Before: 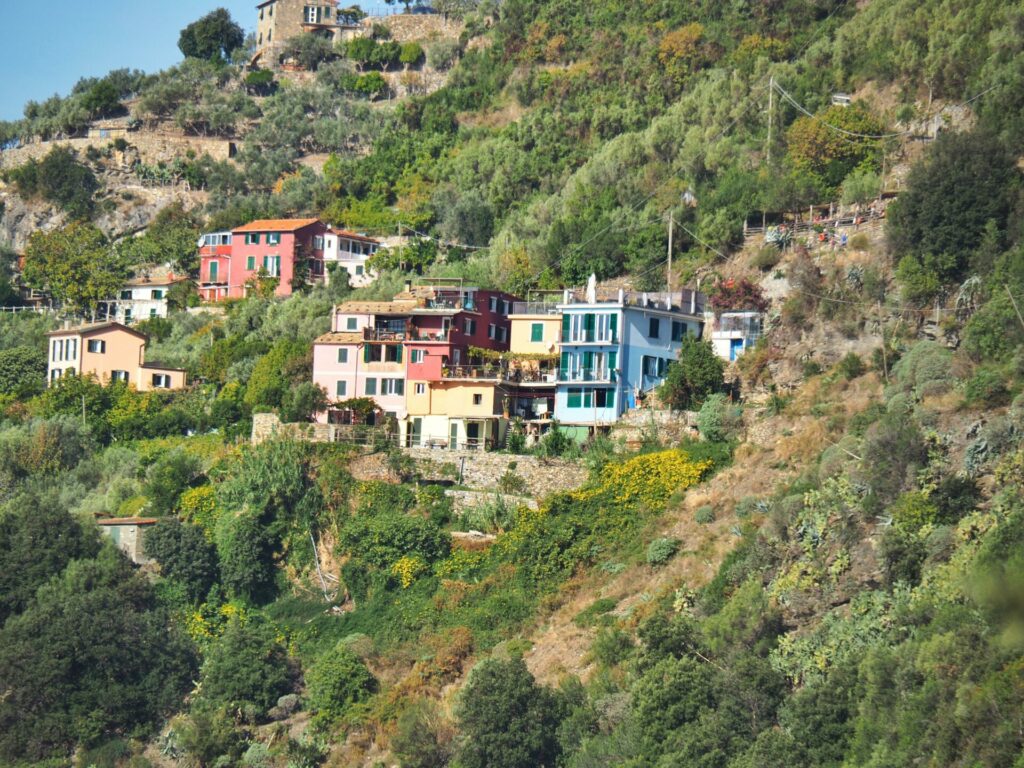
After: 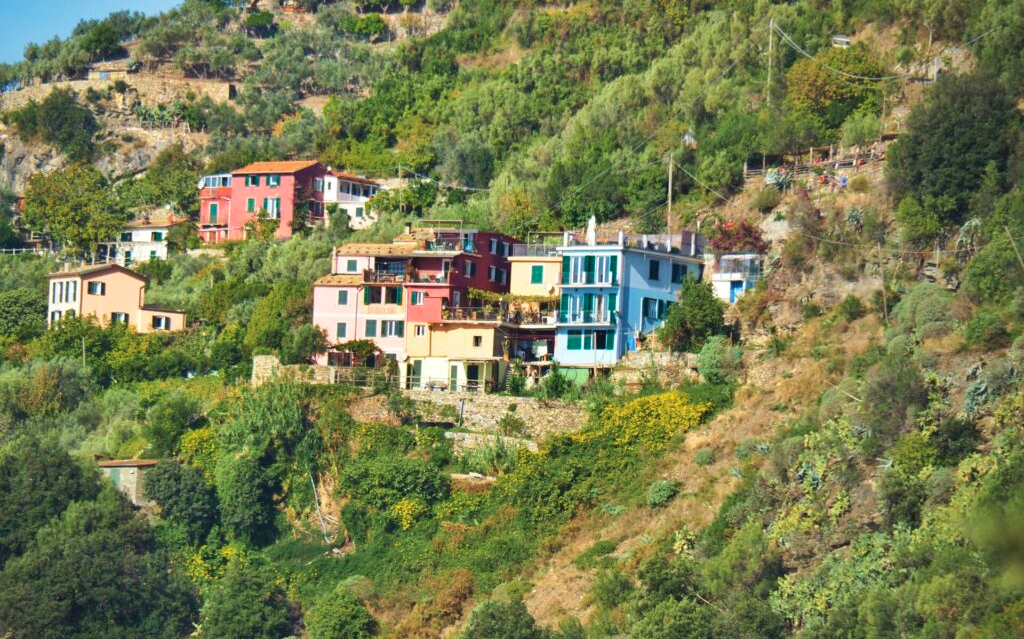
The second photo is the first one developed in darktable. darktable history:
velvia: strength 45%
tone equalizer: on, module defaults
crop: top 7.625%, bottom 8.027%
